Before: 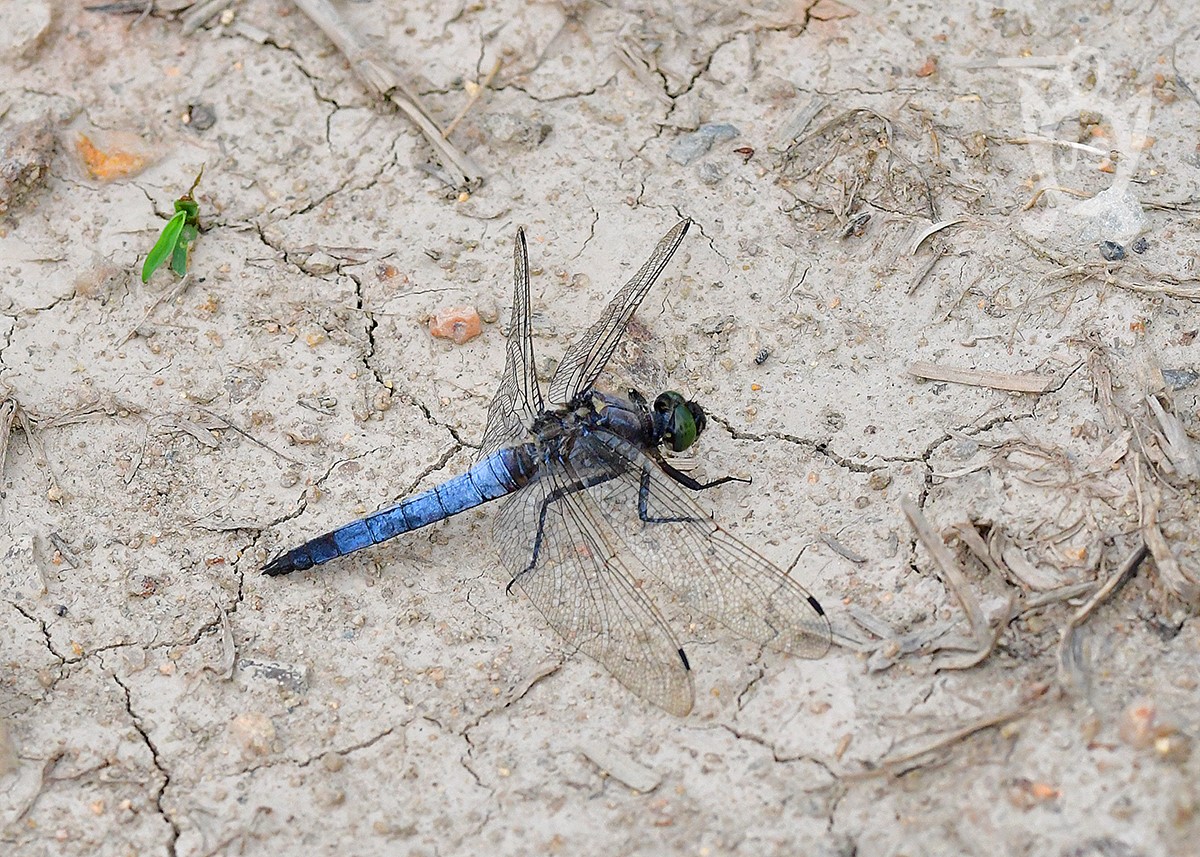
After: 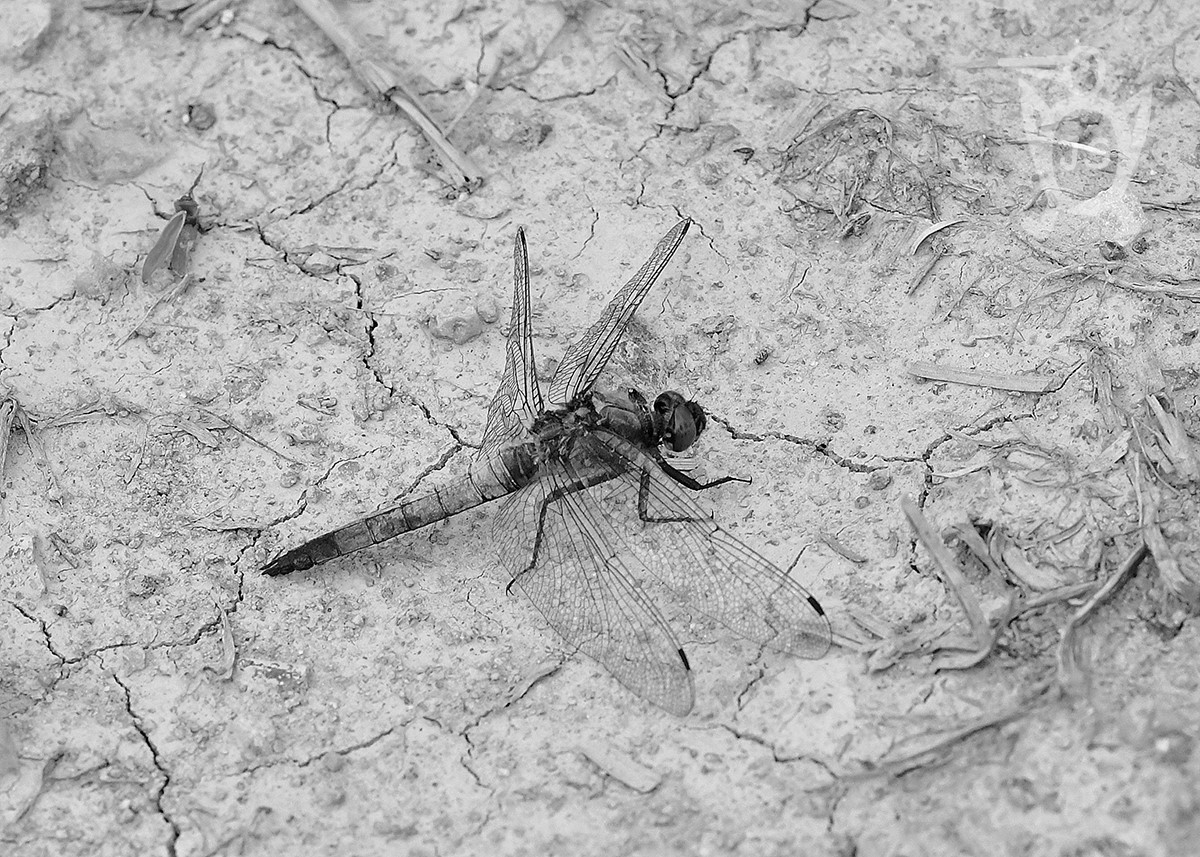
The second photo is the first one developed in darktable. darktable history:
monochrome: a -11.7, b 1.62, size 0.5, highlights 0.38
